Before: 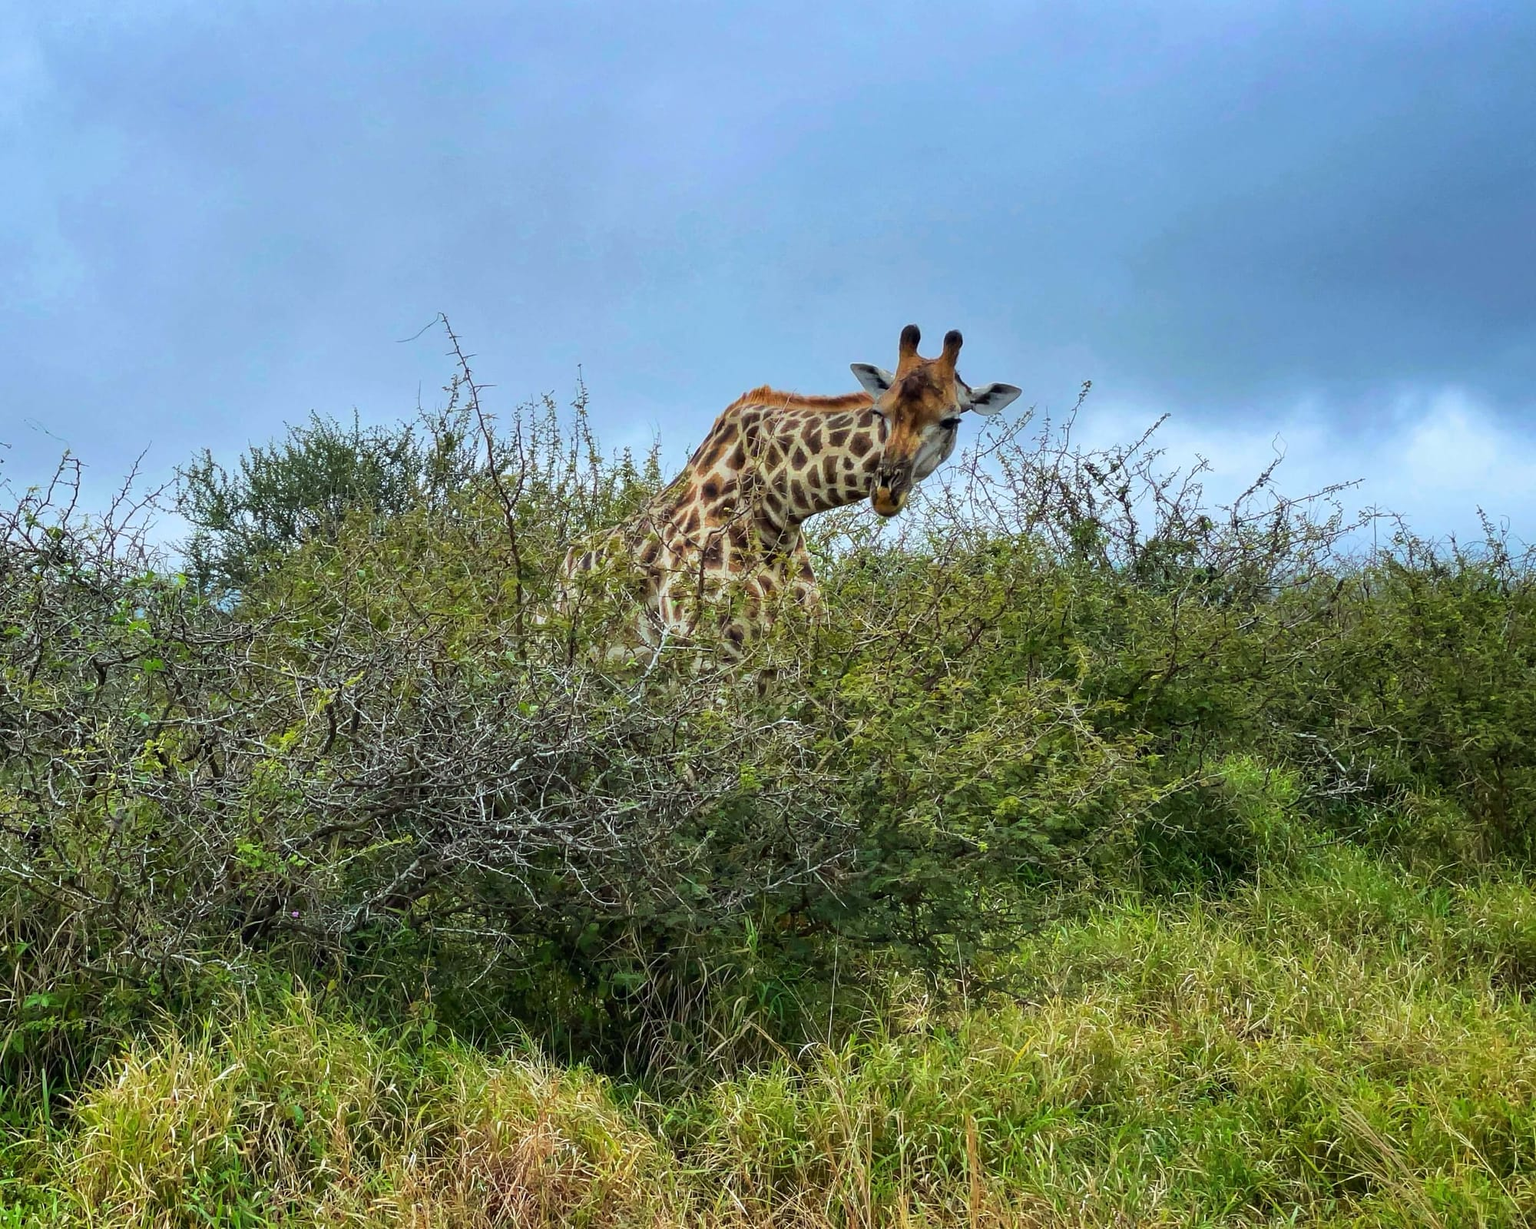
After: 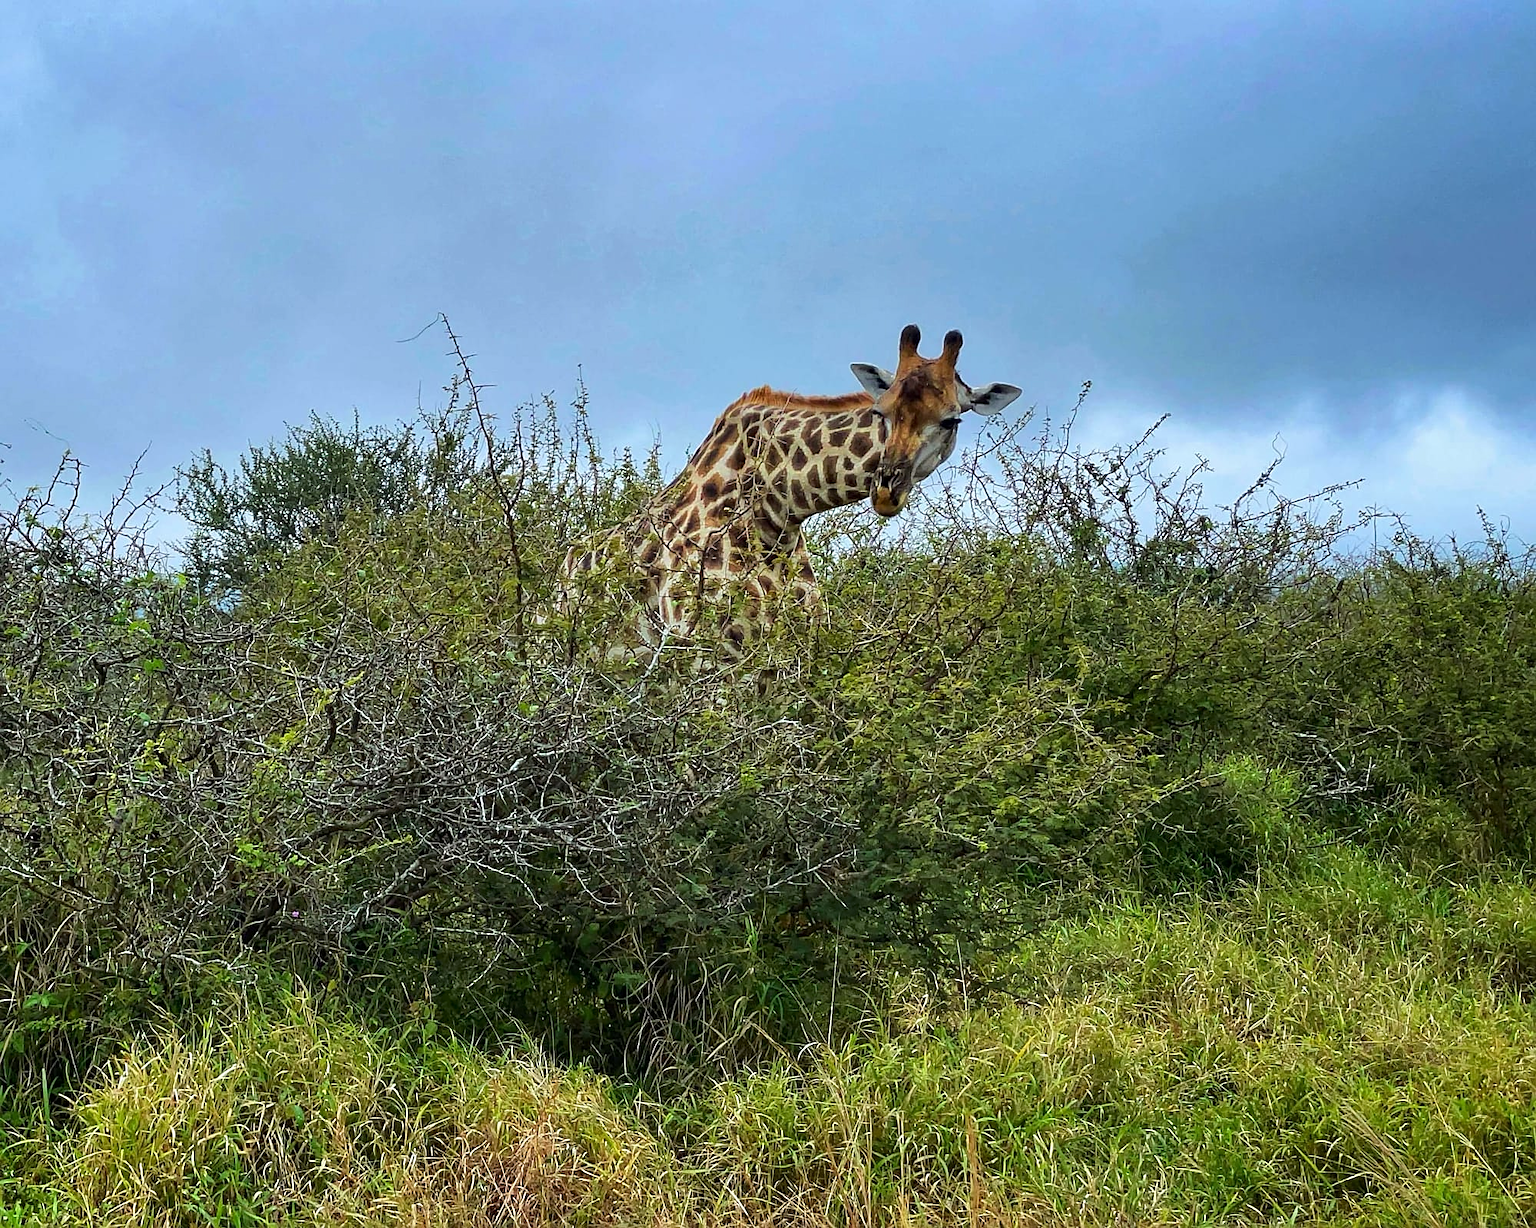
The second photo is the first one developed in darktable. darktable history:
sharpen: on, module defaults
contrast brightness saturation: contrast 0.026, brightness -0.031
